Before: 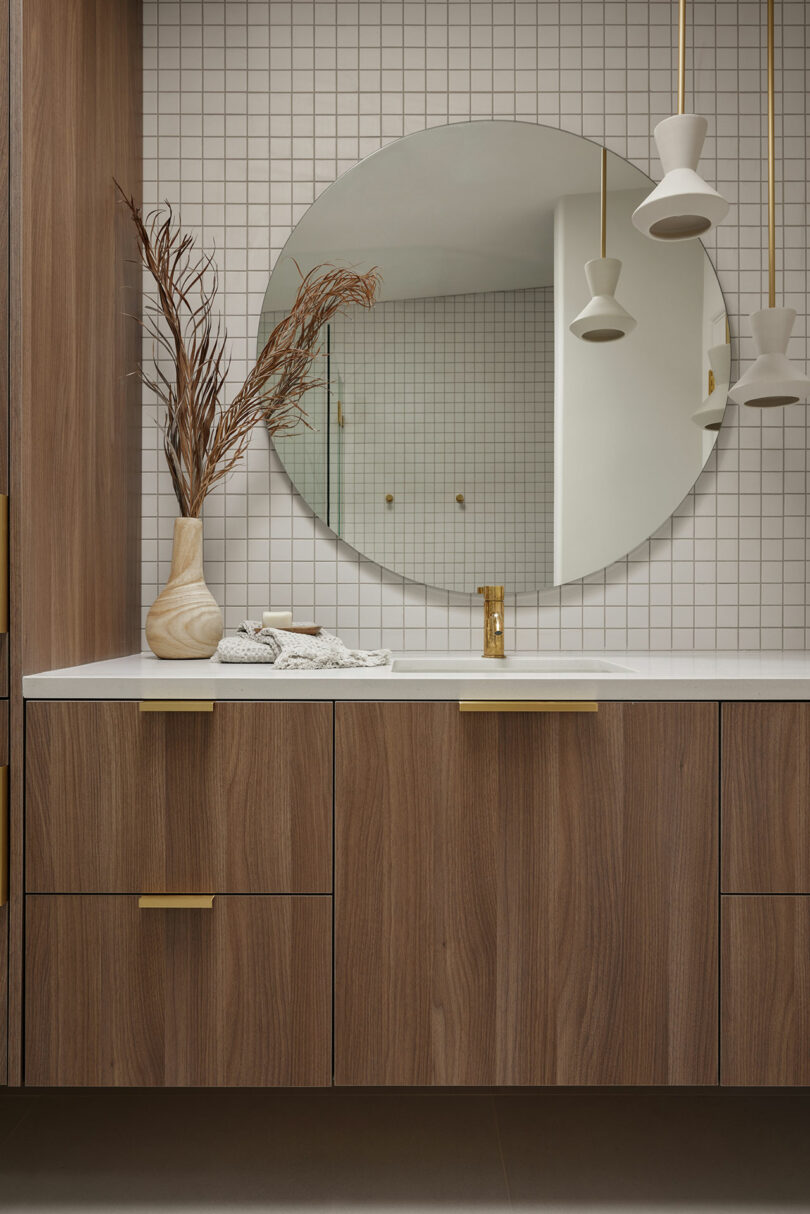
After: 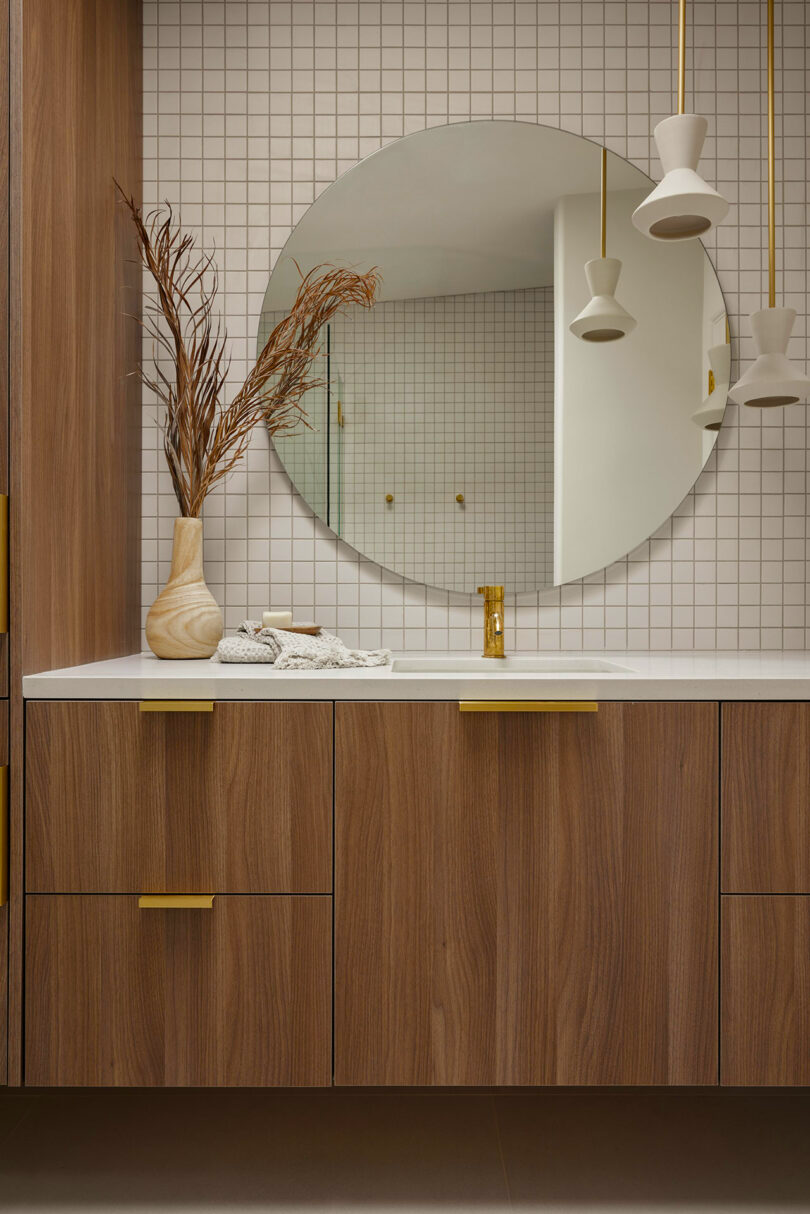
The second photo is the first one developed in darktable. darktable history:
color balance rgb: power › chroma 0.291%, power › hue 25.28°, perceptual saturation grading › global saturation 19.496%, global vibrance 20%
